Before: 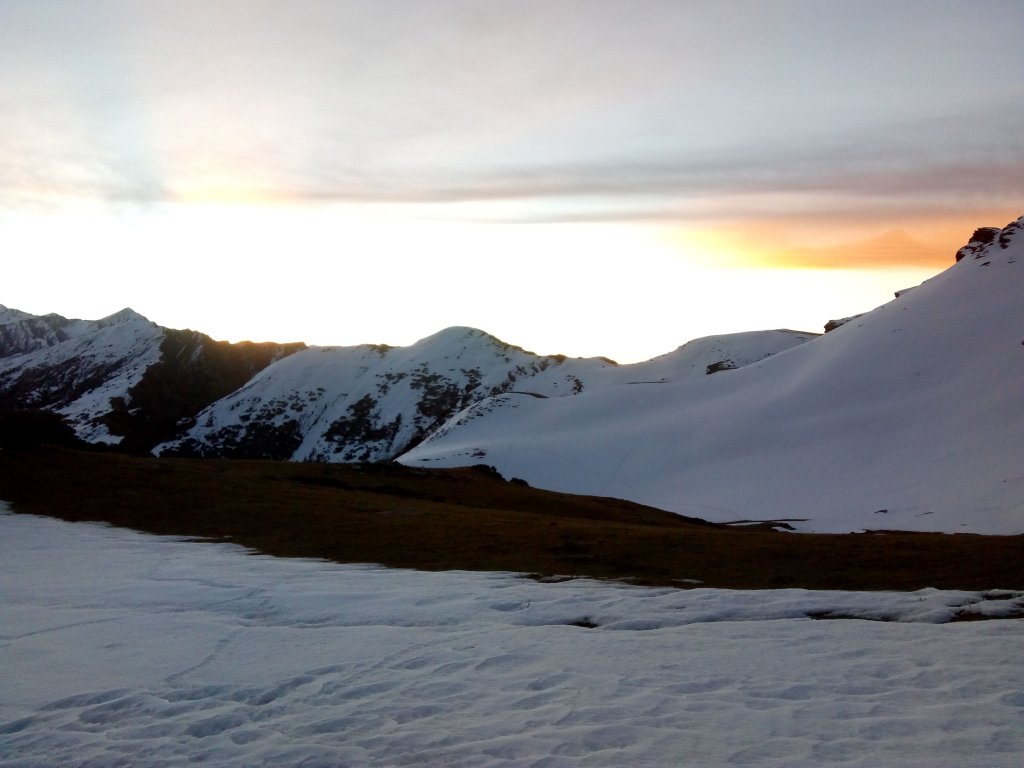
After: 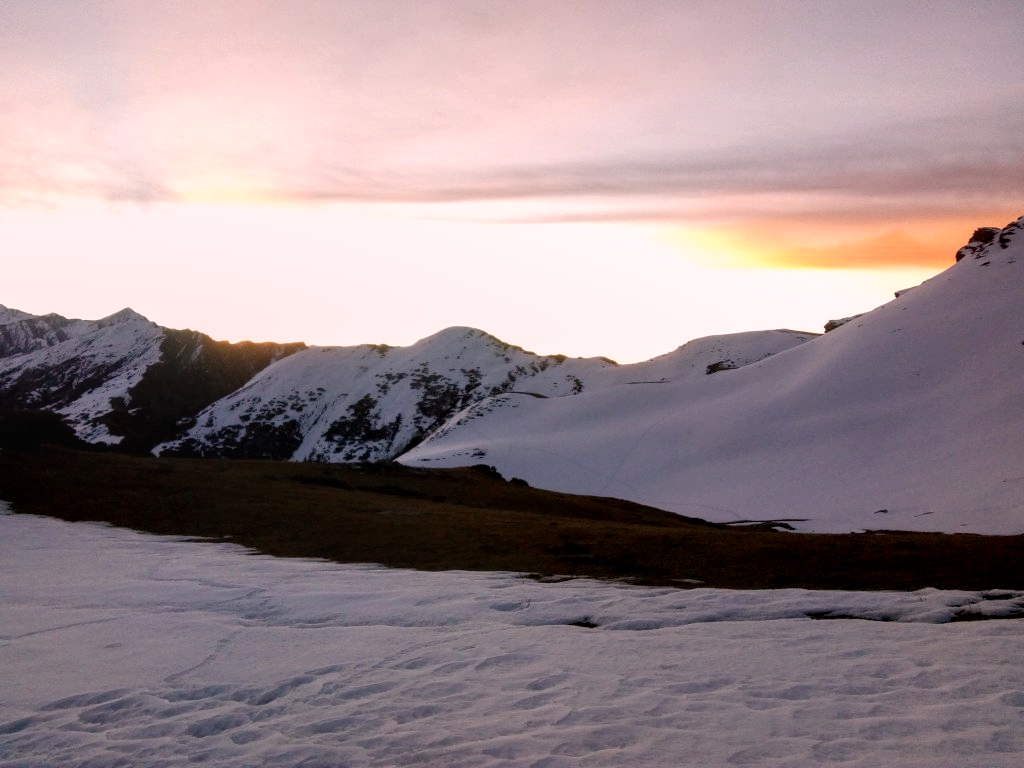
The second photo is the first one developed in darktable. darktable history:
color correction: highlights a* 14.52, highlights b* 4.84
local contrast: on, module defaults
